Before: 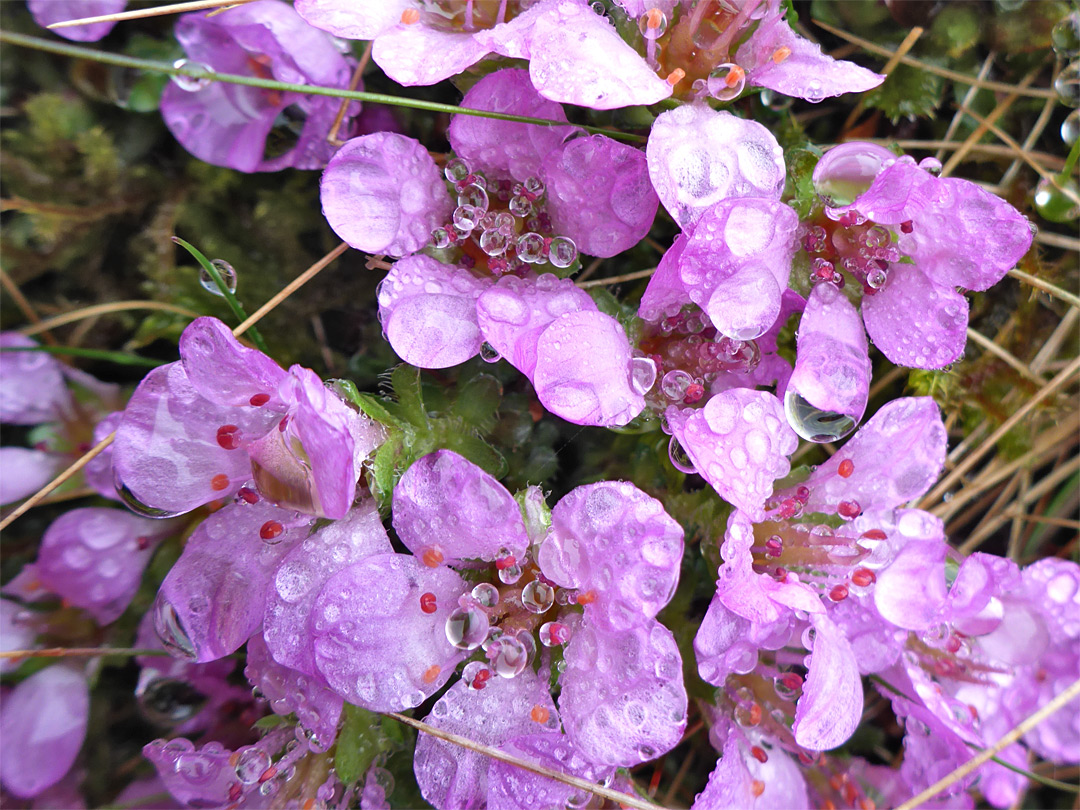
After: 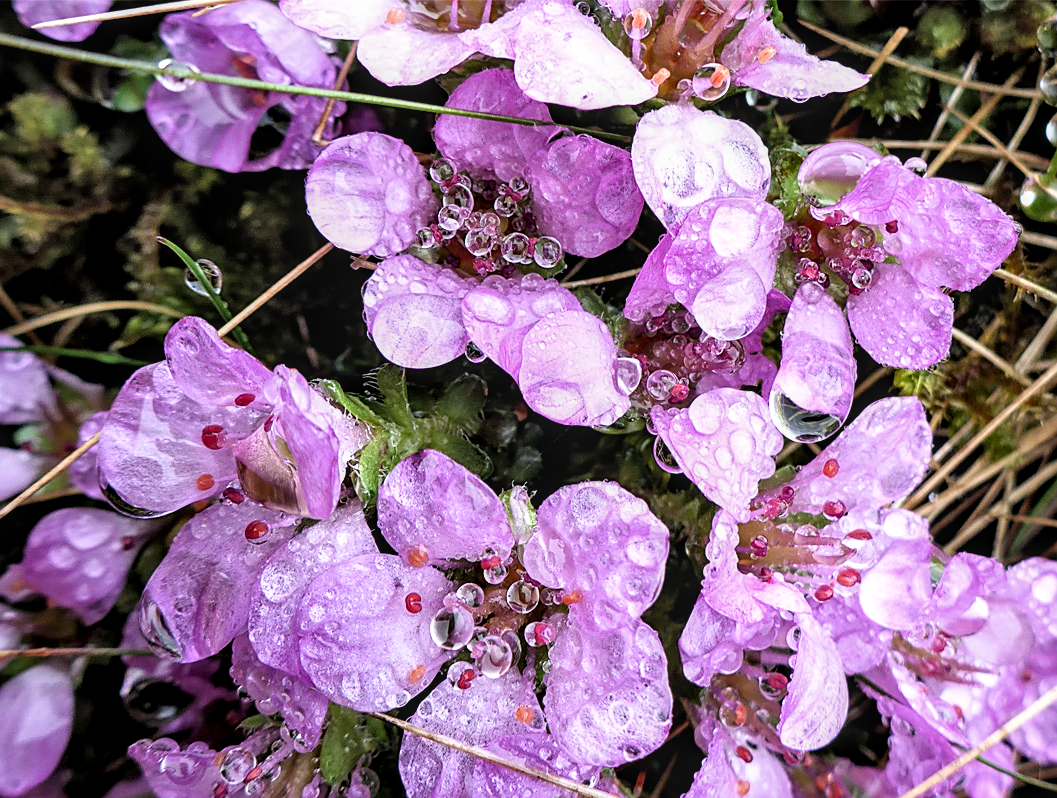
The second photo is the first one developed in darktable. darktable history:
filmic rgb: black relative exposure -5.58 EV, white relative exposure 2.51 EV, target black luminance 0%, hardness 4.52, latitude 66.98%, contrast 1.468, shadows ↔ highlights balance -4.37%
crop and rotate: left 1.455%, right 0.663%, bottom 1.441%
exposure: compensate highlight preservation false
local contrast: on, module defaults
sharpen: on, module defaults
